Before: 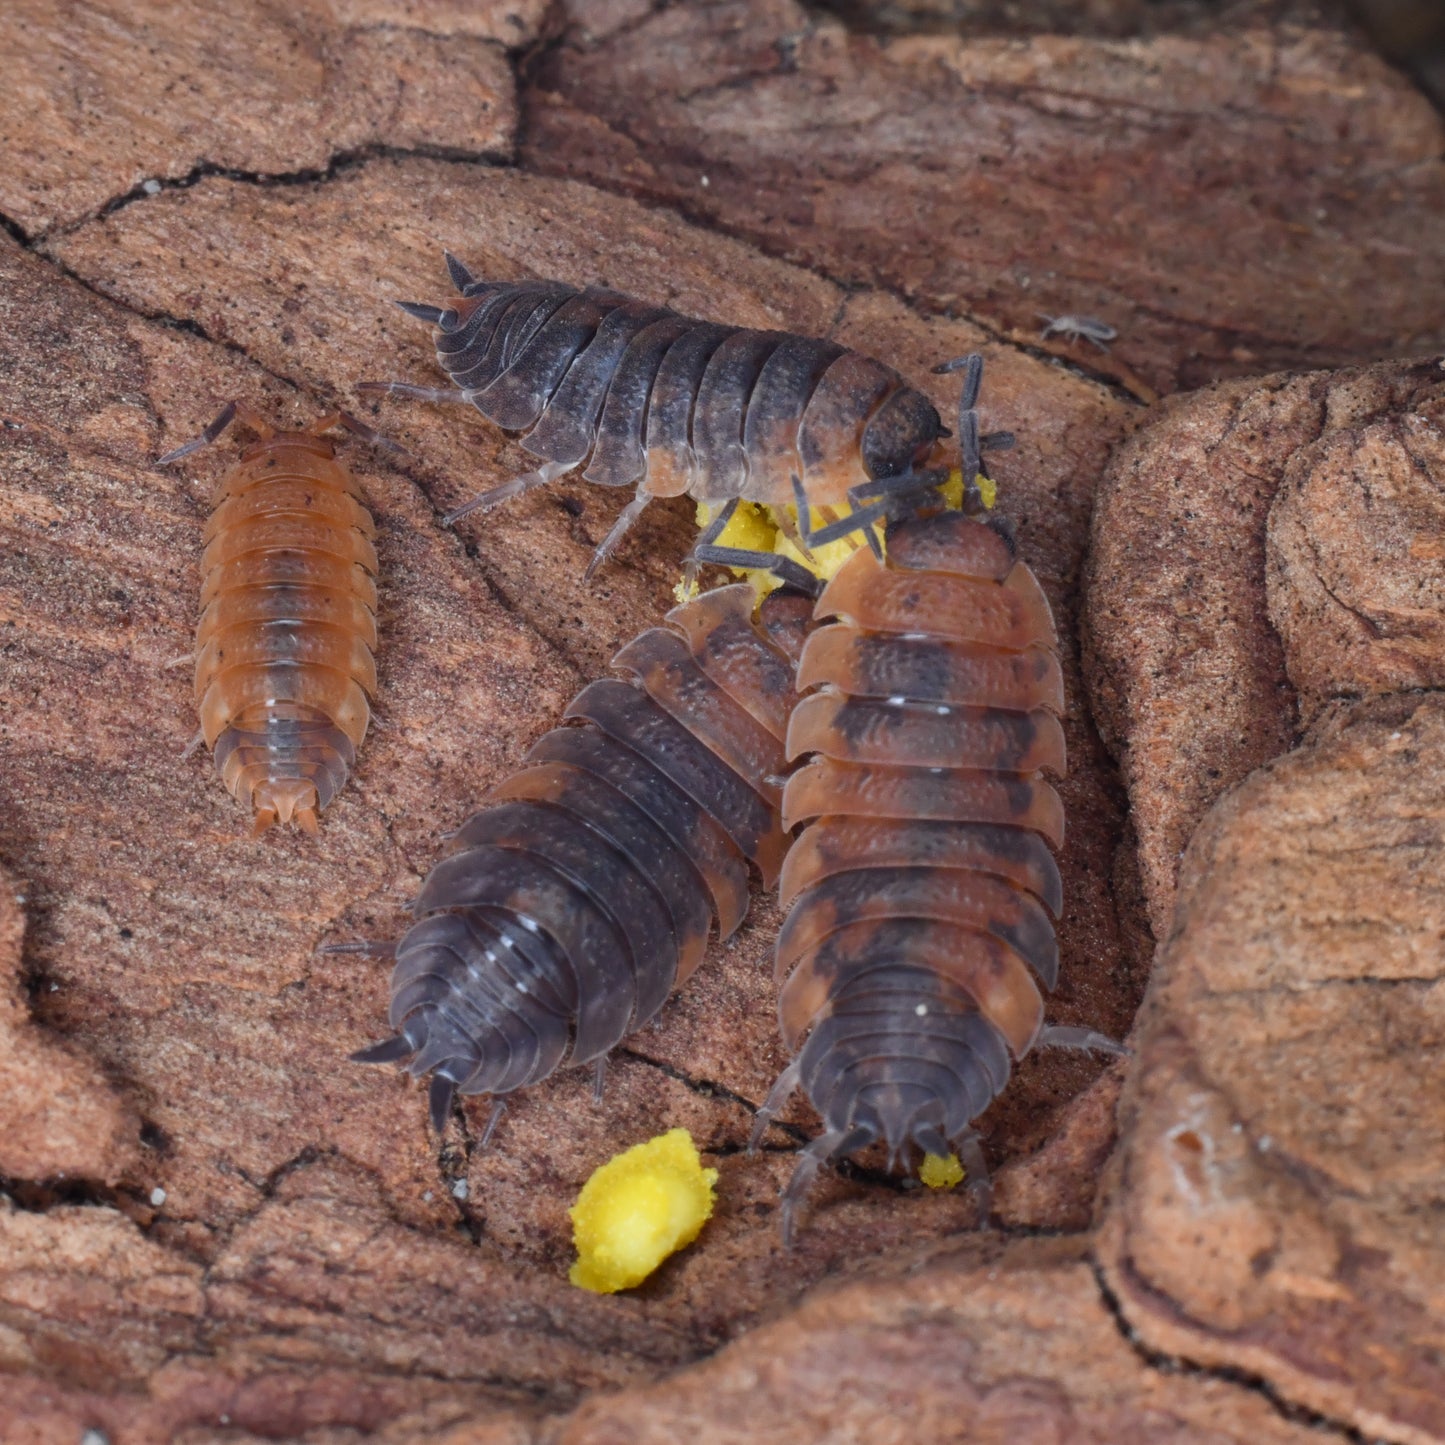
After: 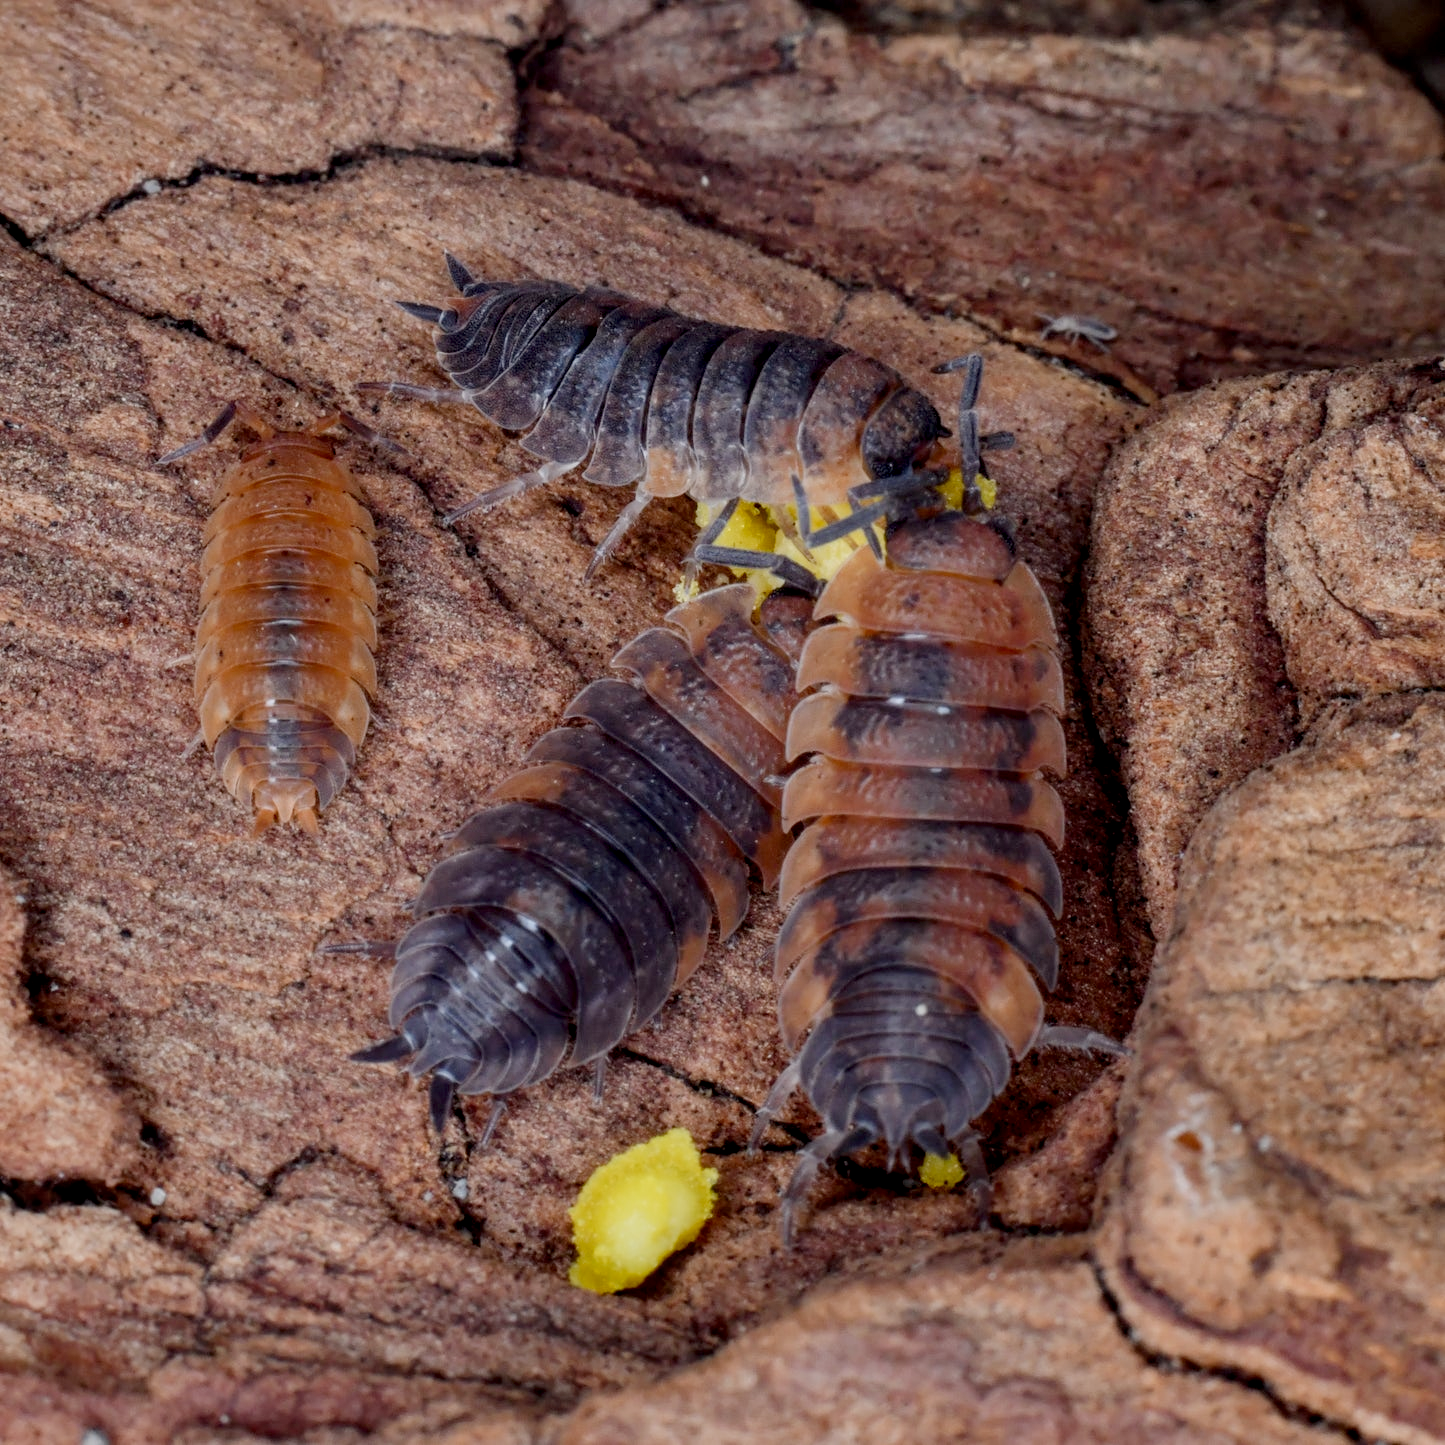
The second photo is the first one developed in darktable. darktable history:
filmic rgb: black relative exposure -7.74 EV, white relative exposure 4.38 EV, target black luminance 0%, hardness 3.76, latitude 50.78%, contrast 1.063, highlights saturation mix 9.11%, shadows ↔ highlights balance -0.283%, add noise in highlights 0, preserve chrominance no, color science v3 (2019), use custom middle-gray values true, contrast in highlights soft
local contrast: on, module defaults
